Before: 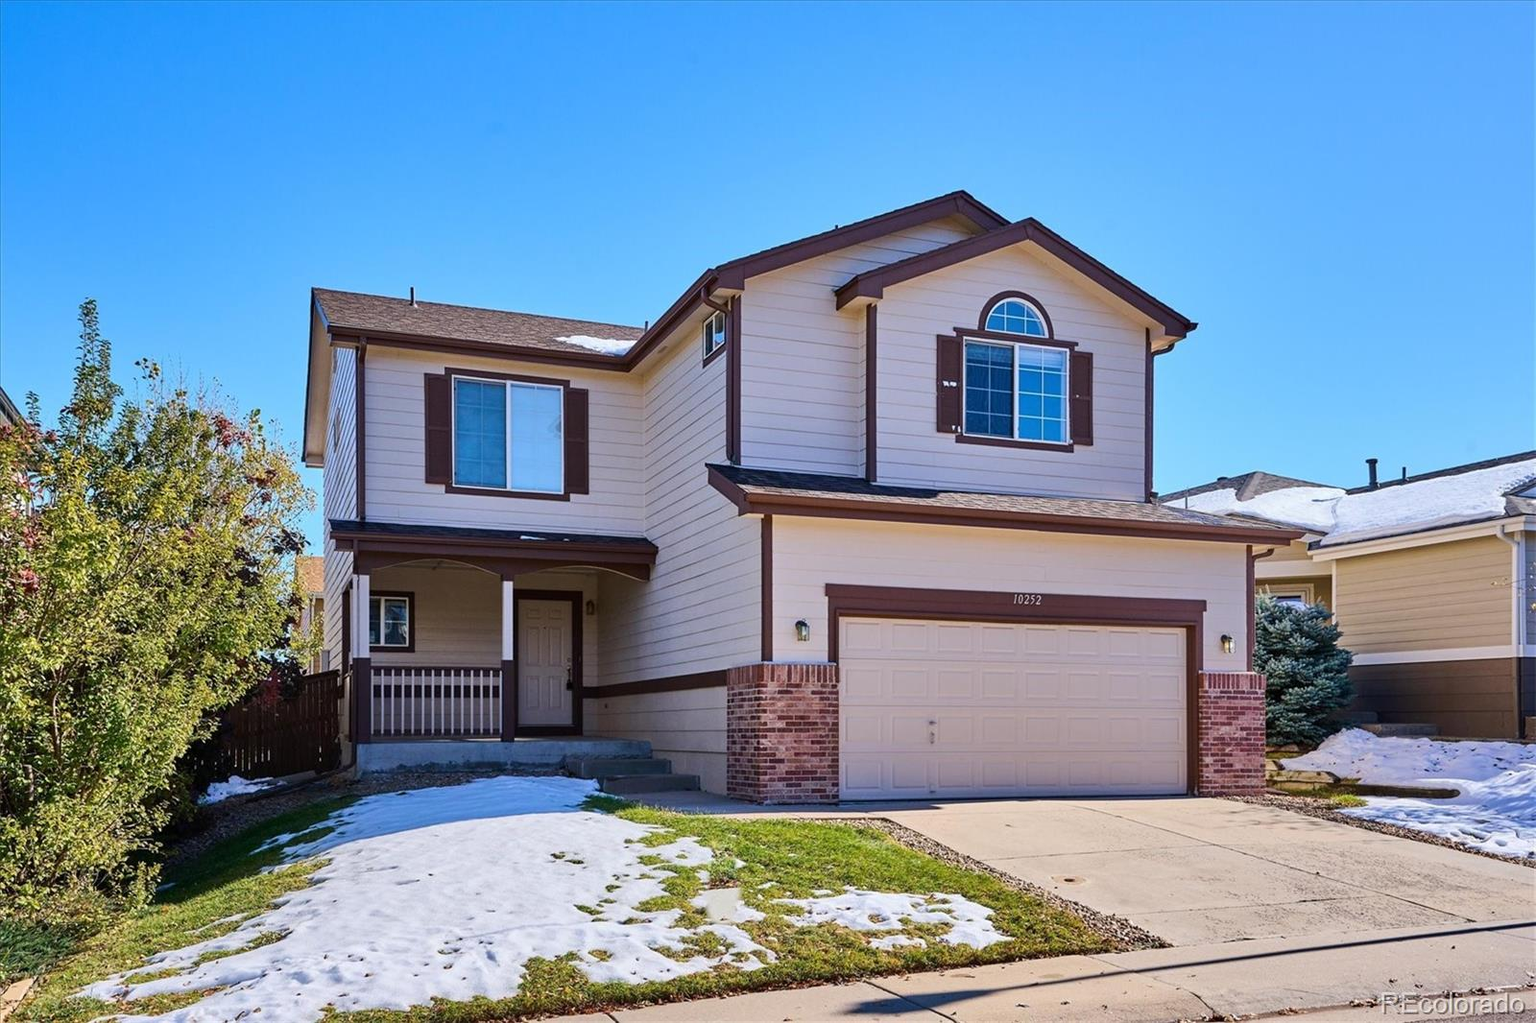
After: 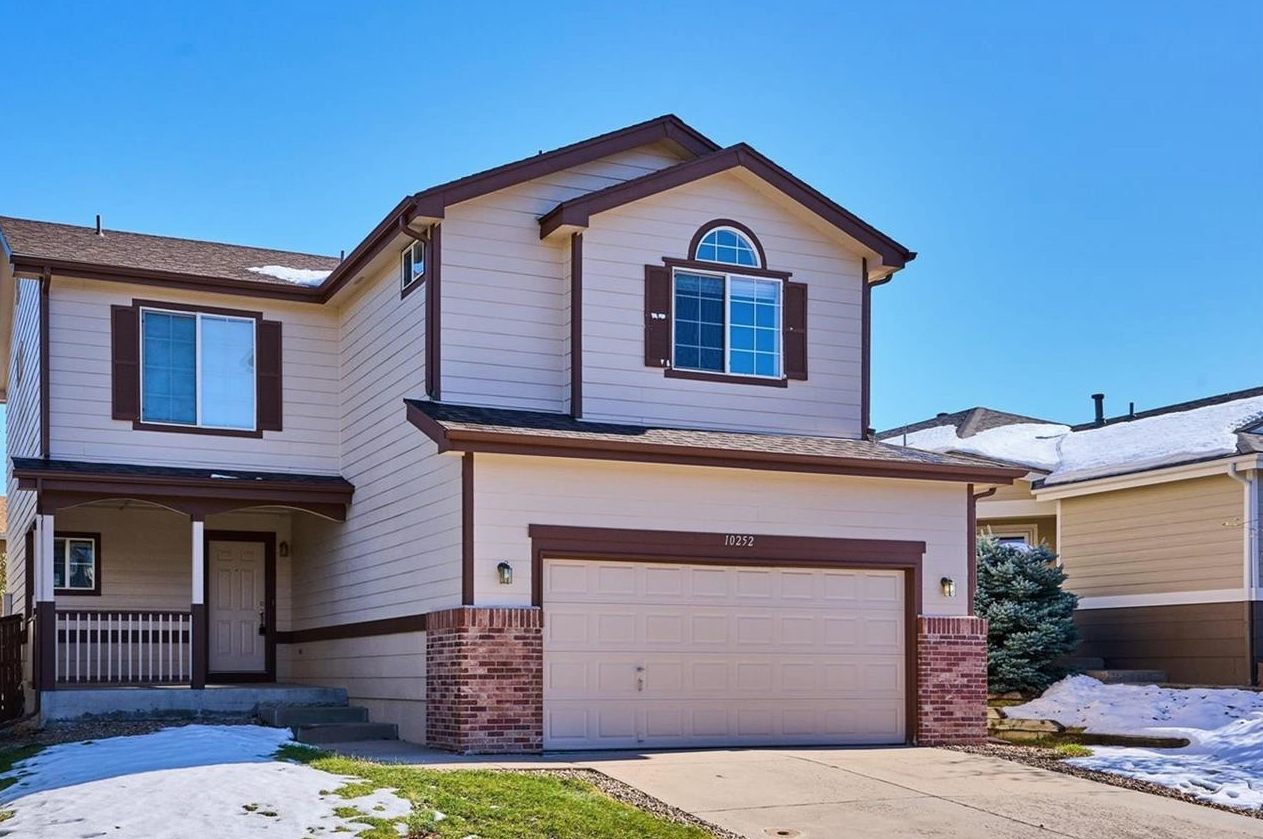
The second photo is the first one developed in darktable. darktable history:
crop and rotate: left 20.7%, top 7.941%, right 0.356%, bottom 13.353%
color balance rgb: perceptual saturation grading › global saturation -3.396%
local contrast: mode bilateral grid, contrast 16, coarseness 35, detail 104%, midtone range 0.2
shadows and highlights: low approximation 0.01, soften with gaussian
